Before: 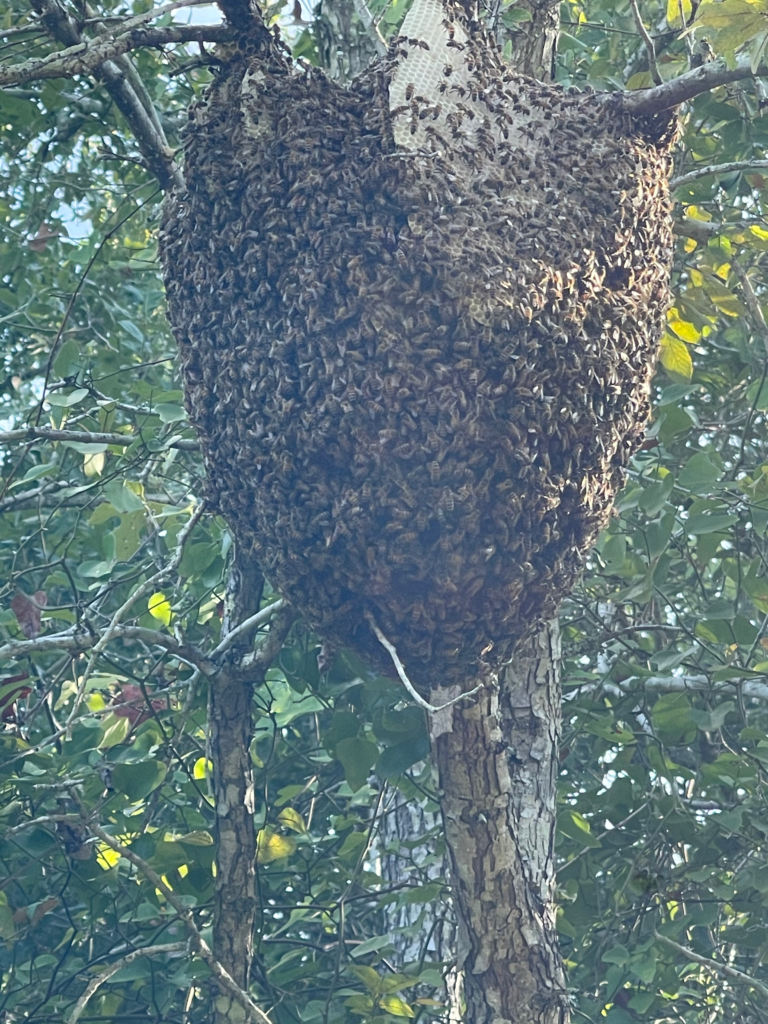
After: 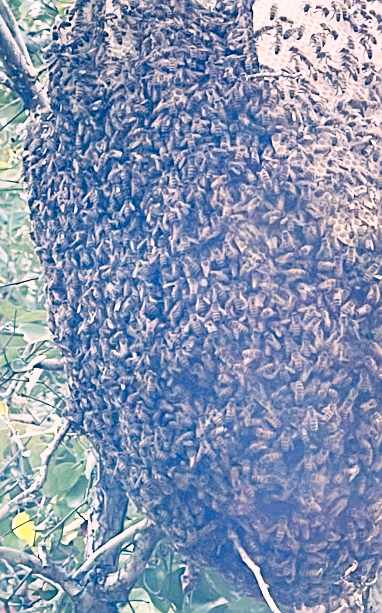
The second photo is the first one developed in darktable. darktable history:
sharpen: on, module defaults
crop: left 17.762%, top 7.909%, right 32.463%, bottom 32.143%
color correction: highlights a* 14.42, highlights b* 6.09, shadows a* -6.32, shadows b* -15.88, saturation 0.831
base curve: curves: ch0 [(0, 0) (0.007, 0.004) (0.027, 0.03) (0.046, 0.07) (0.207, 0.54) (0.442, 0.872) (0.673, 0.972) (1, 1)], preserve colors none
exposure: compensate highlight preservation false
